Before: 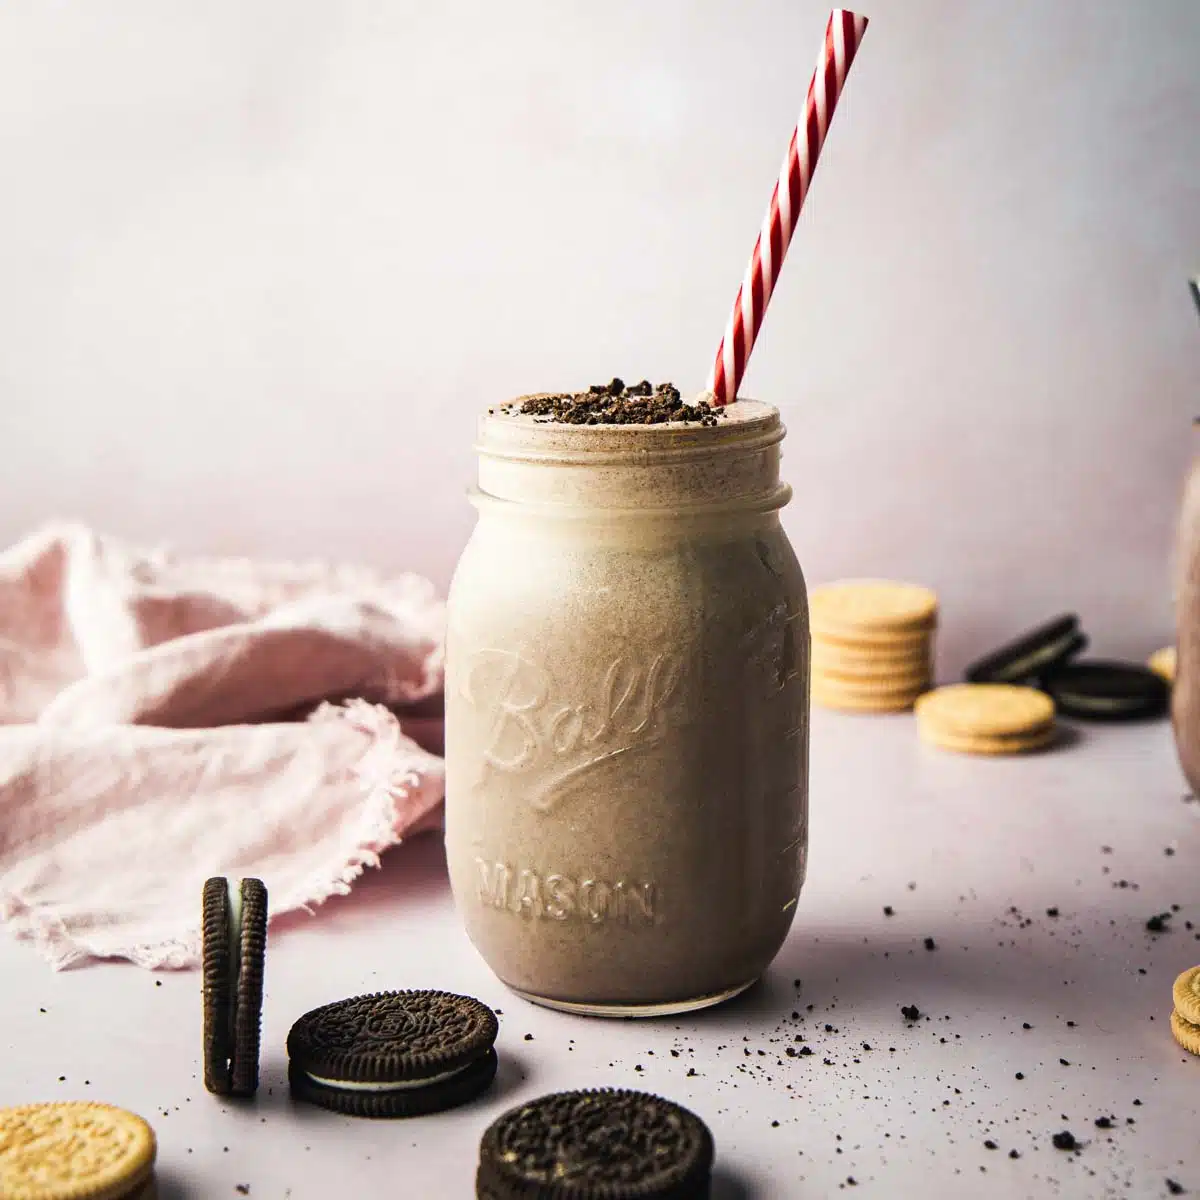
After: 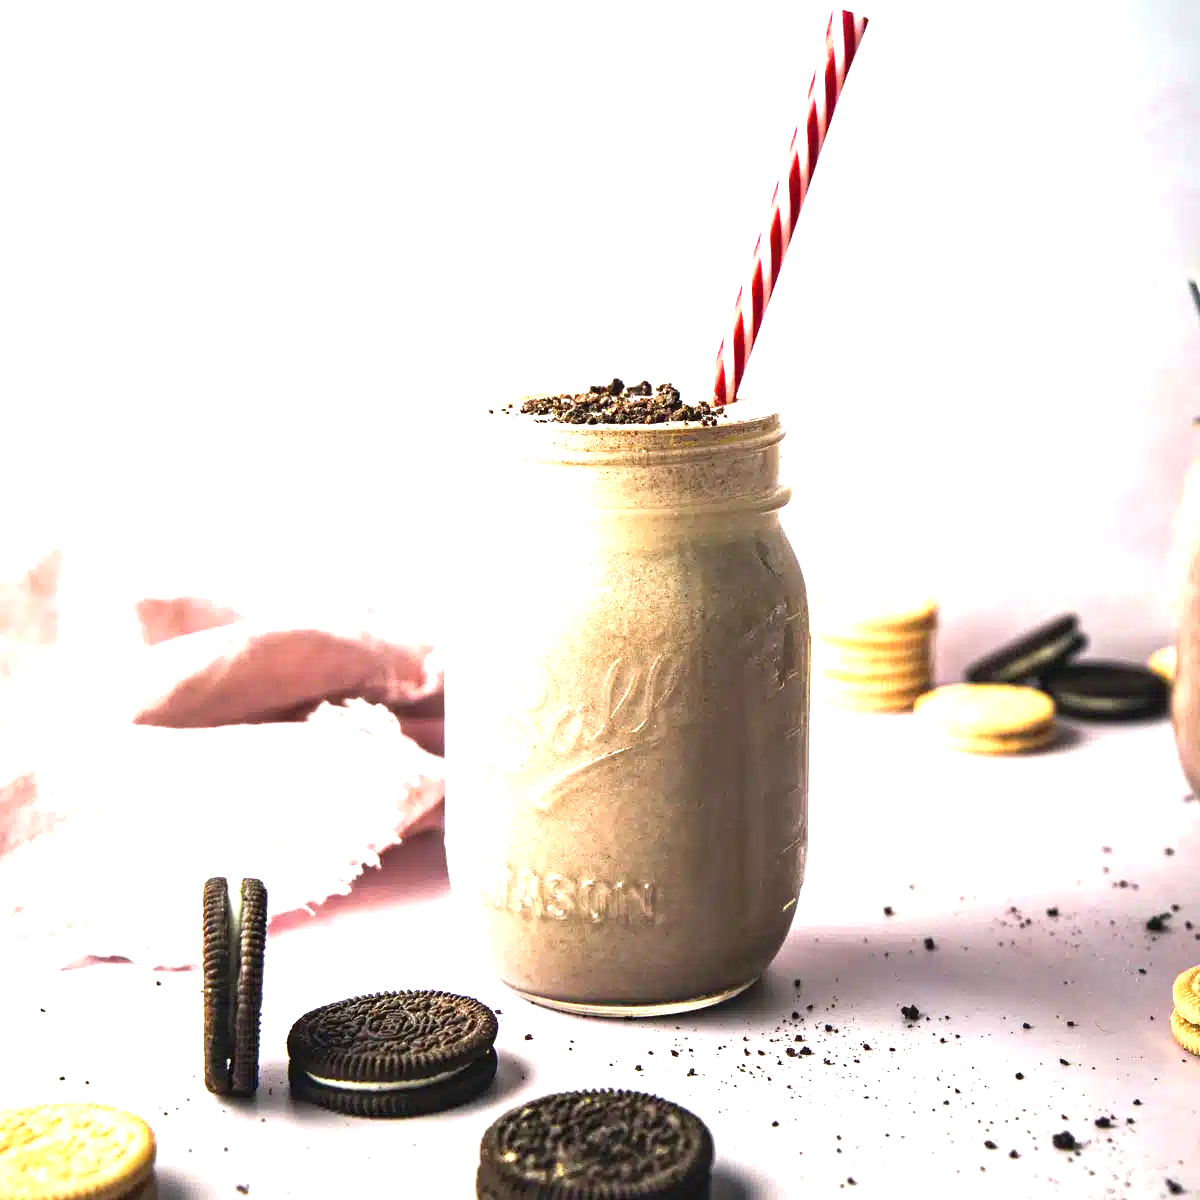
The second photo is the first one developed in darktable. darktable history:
exposure: black level correction 0, exposure 1.39 EV, compensate highlight preservation false
